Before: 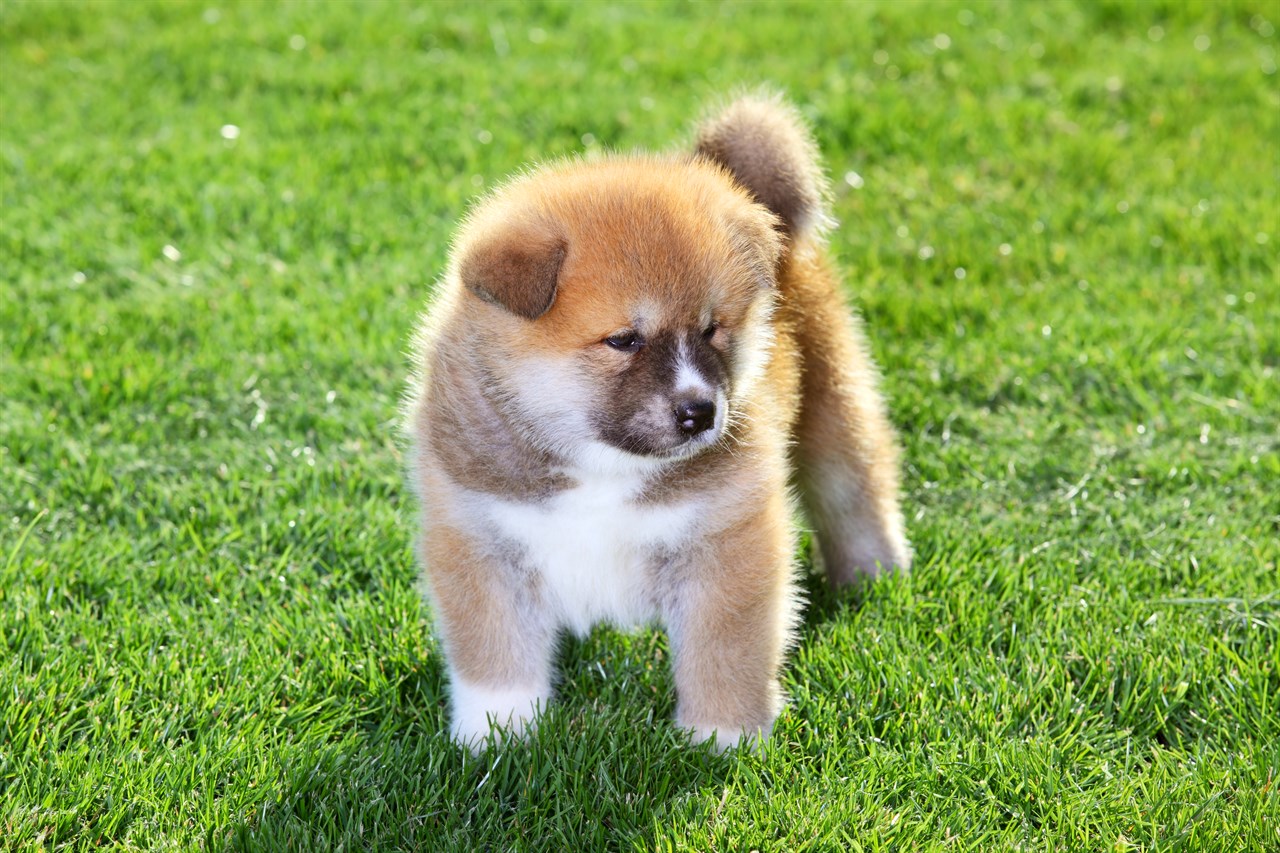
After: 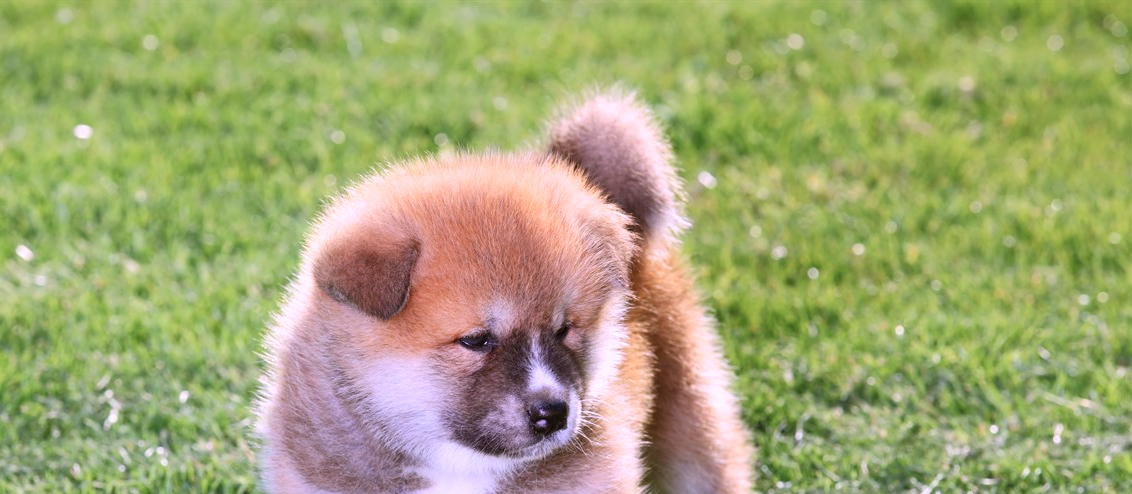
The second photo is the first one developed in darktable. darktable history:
crop and rotate: left 11.487%, bottom 42.046%
color correction: highlights a* 15.59, highlights b* -20.83
